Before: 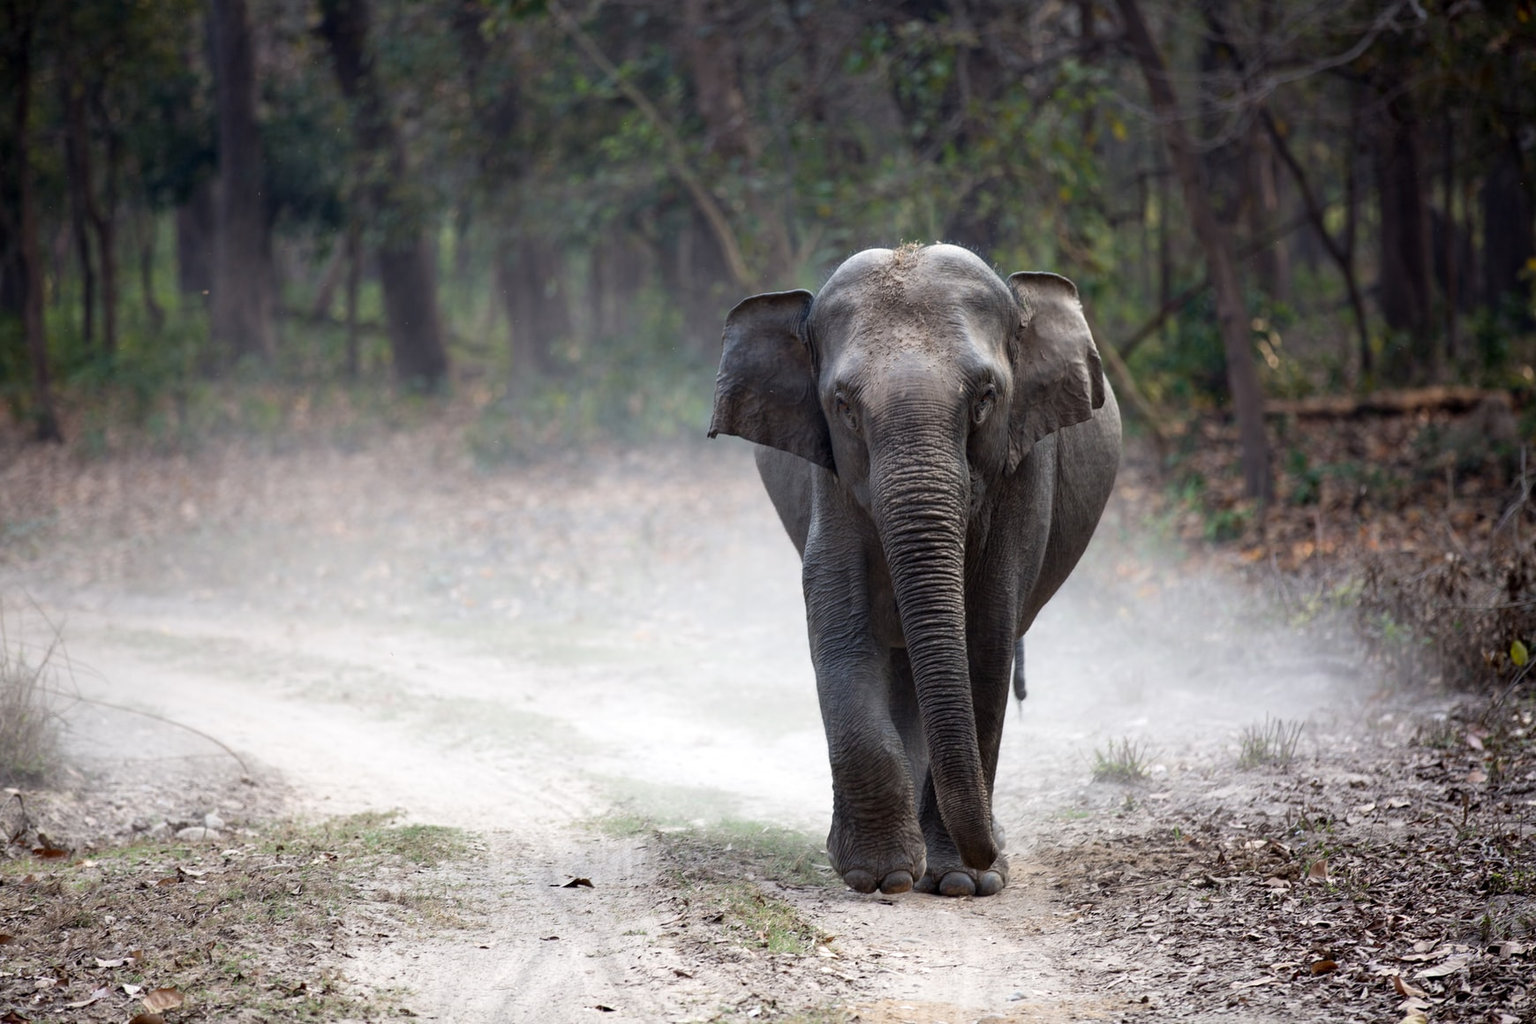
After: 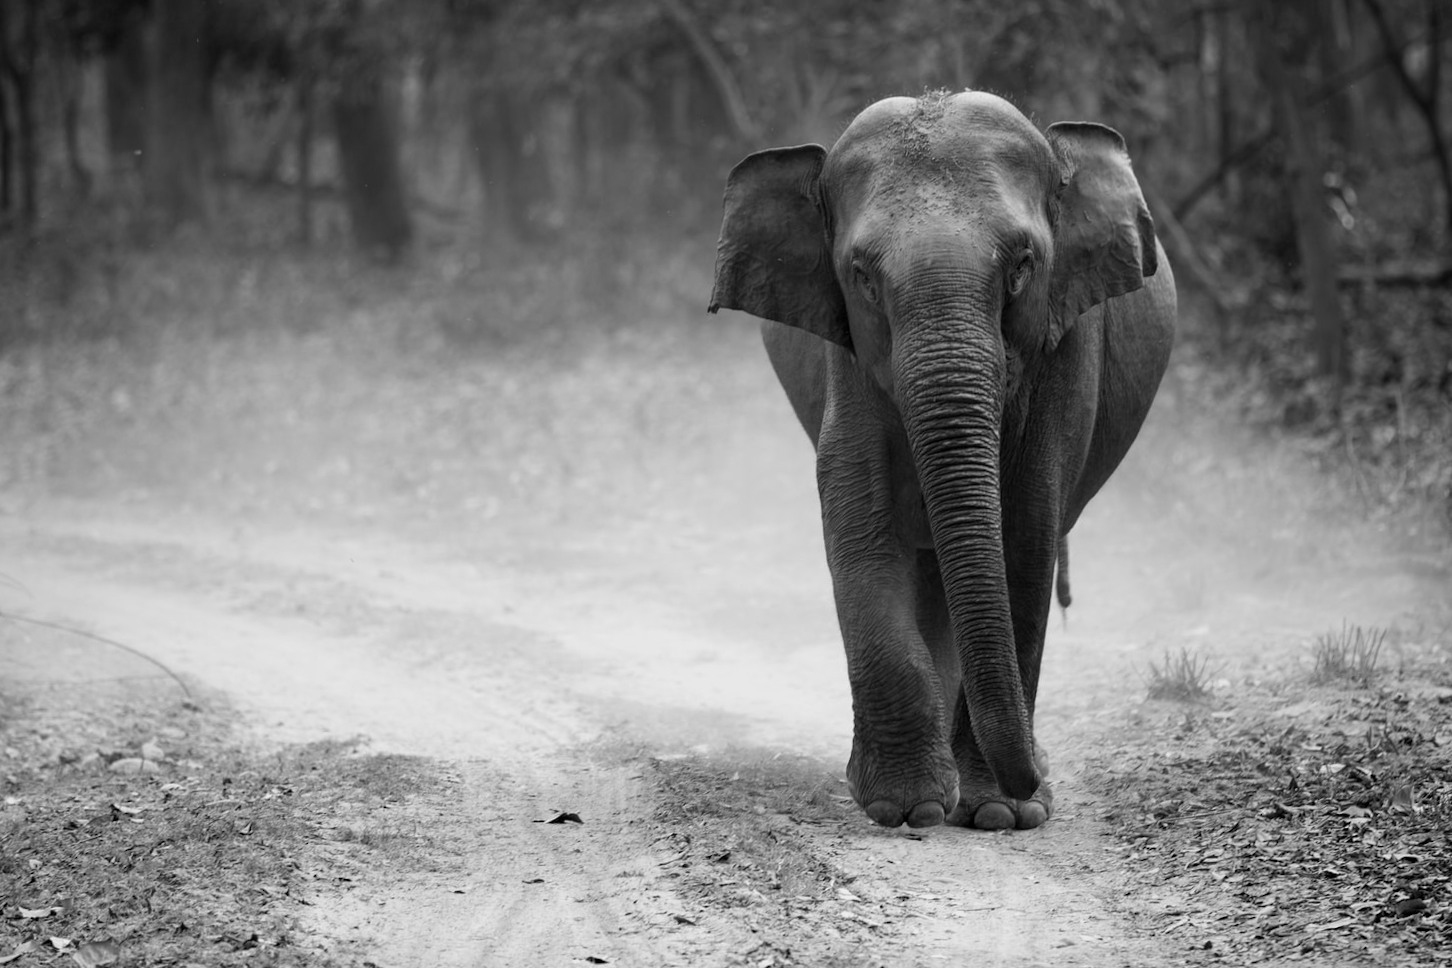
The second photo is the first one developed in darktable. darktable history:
rotate and perspective: rotation -0.45°, automatic cropping original format, crop left 0.008, crop right 0.992, crop top 0.012, crop bottom 0.988
crop and rotate: left 4.842%, top 15.51%, right 10.668%
monochrome: a 26.22, b 42.67, size 0.8
